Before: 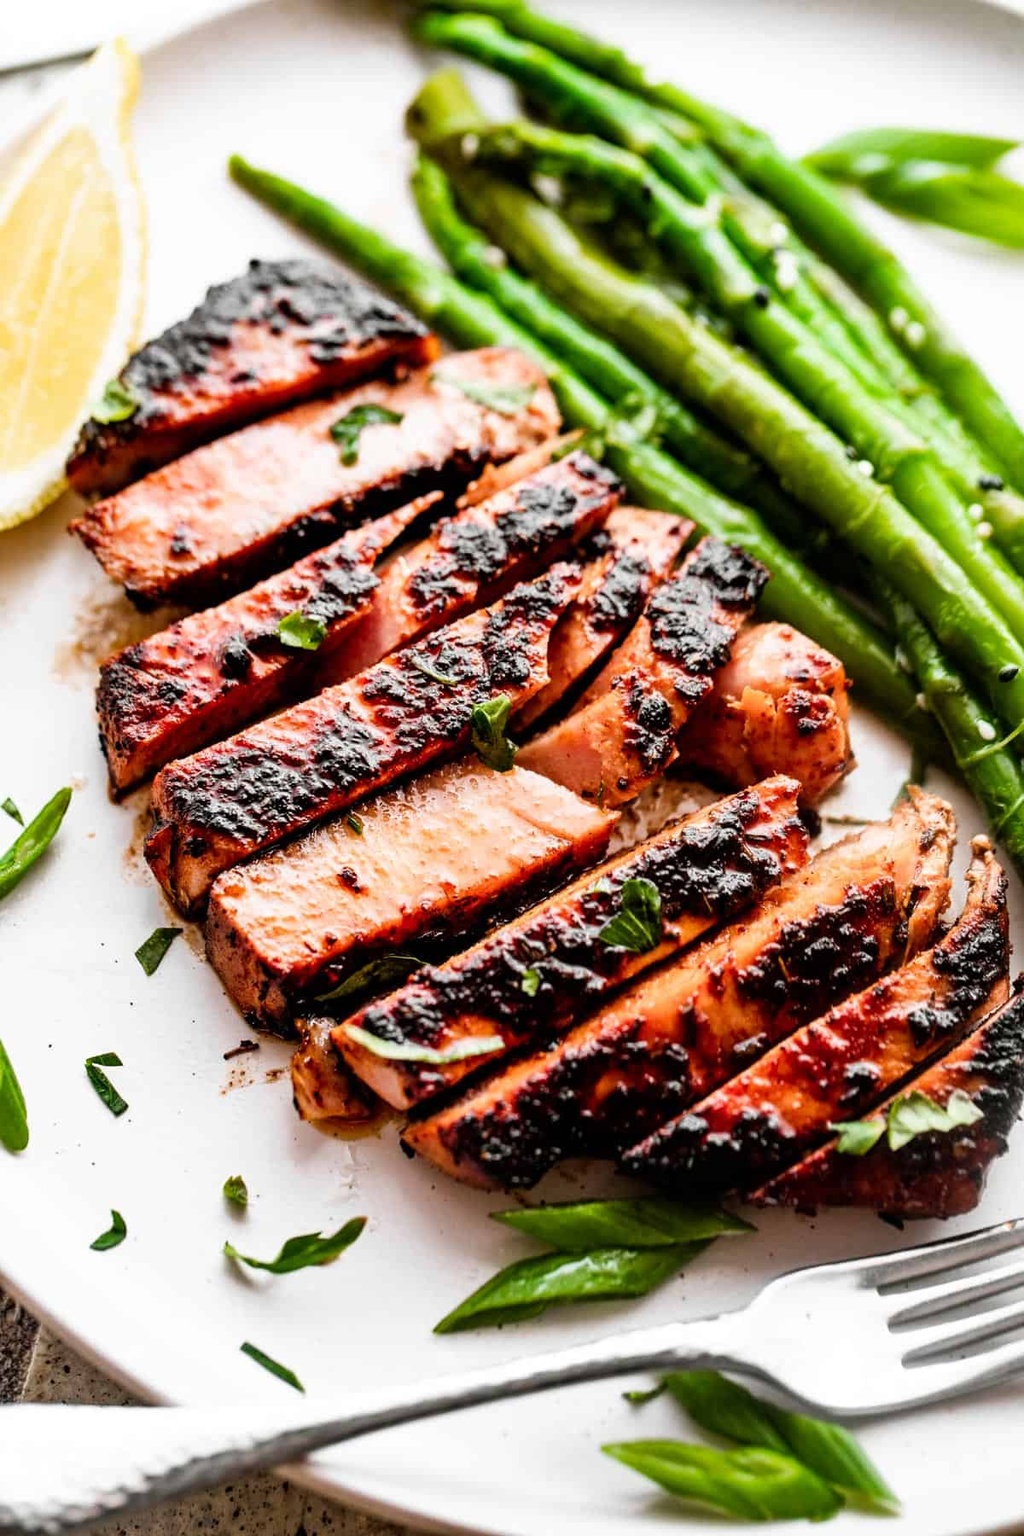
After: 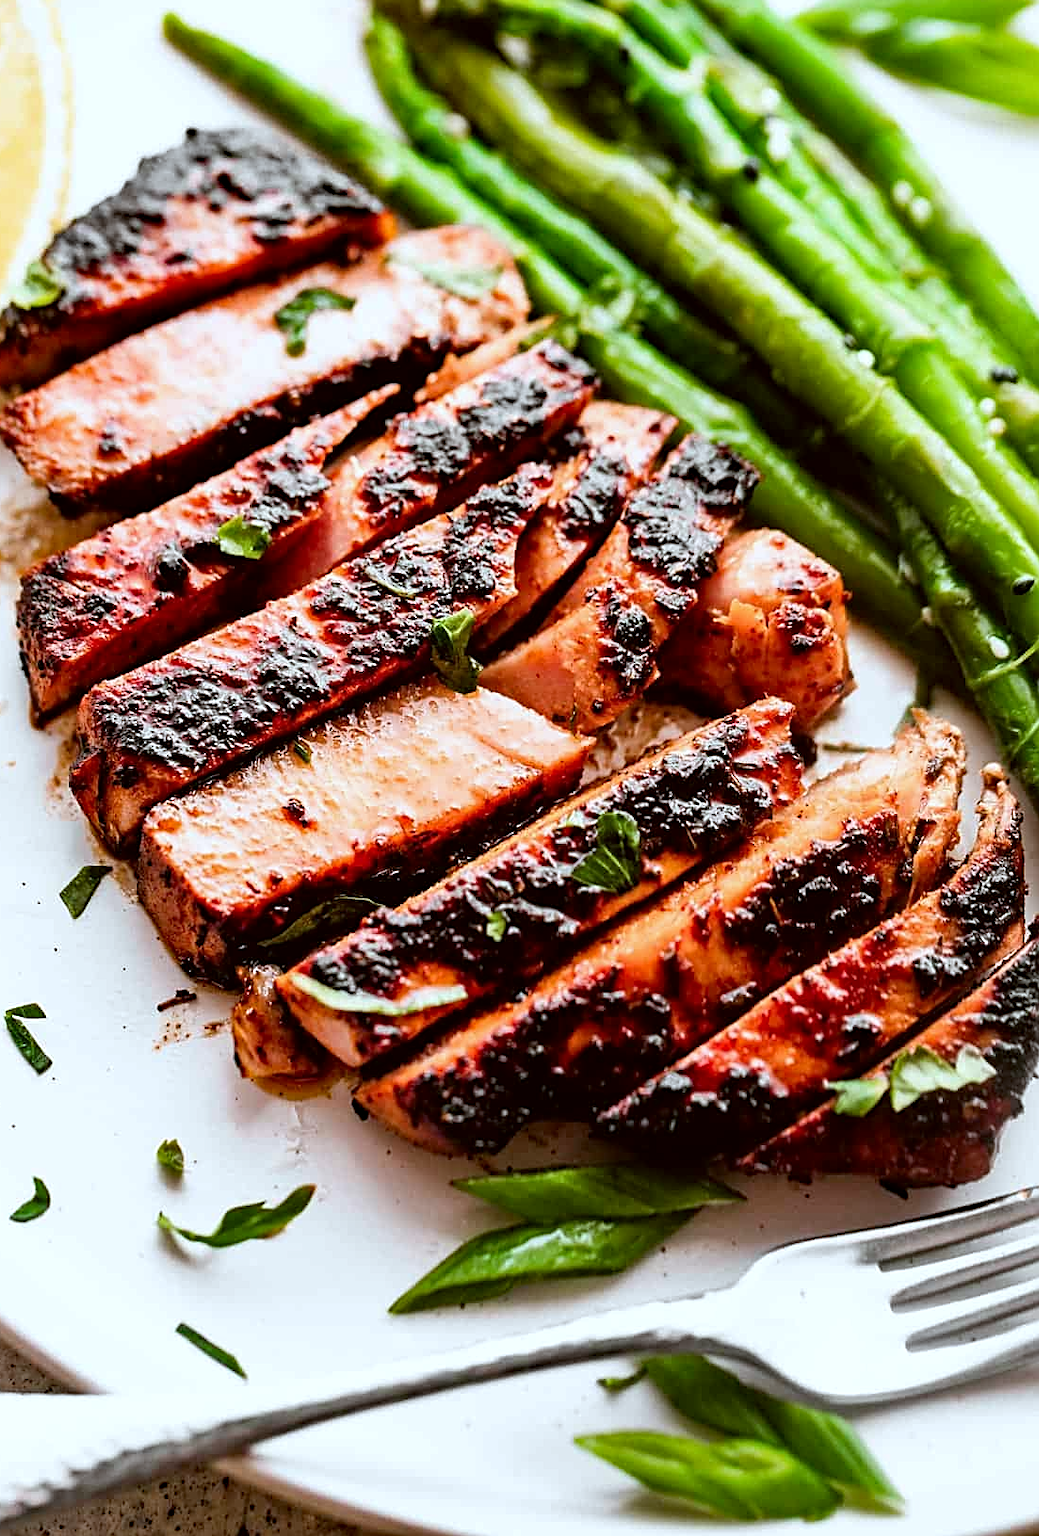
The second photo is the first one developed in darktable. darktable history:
sharpen: on, module defaults
color correction: highlights a* -3.38, highlights b* -6.72, shadows a* 3.2, shadows b* 5.28
crop and rotate: left 7.939%, top 9.337%
haze removal: adaptive false
